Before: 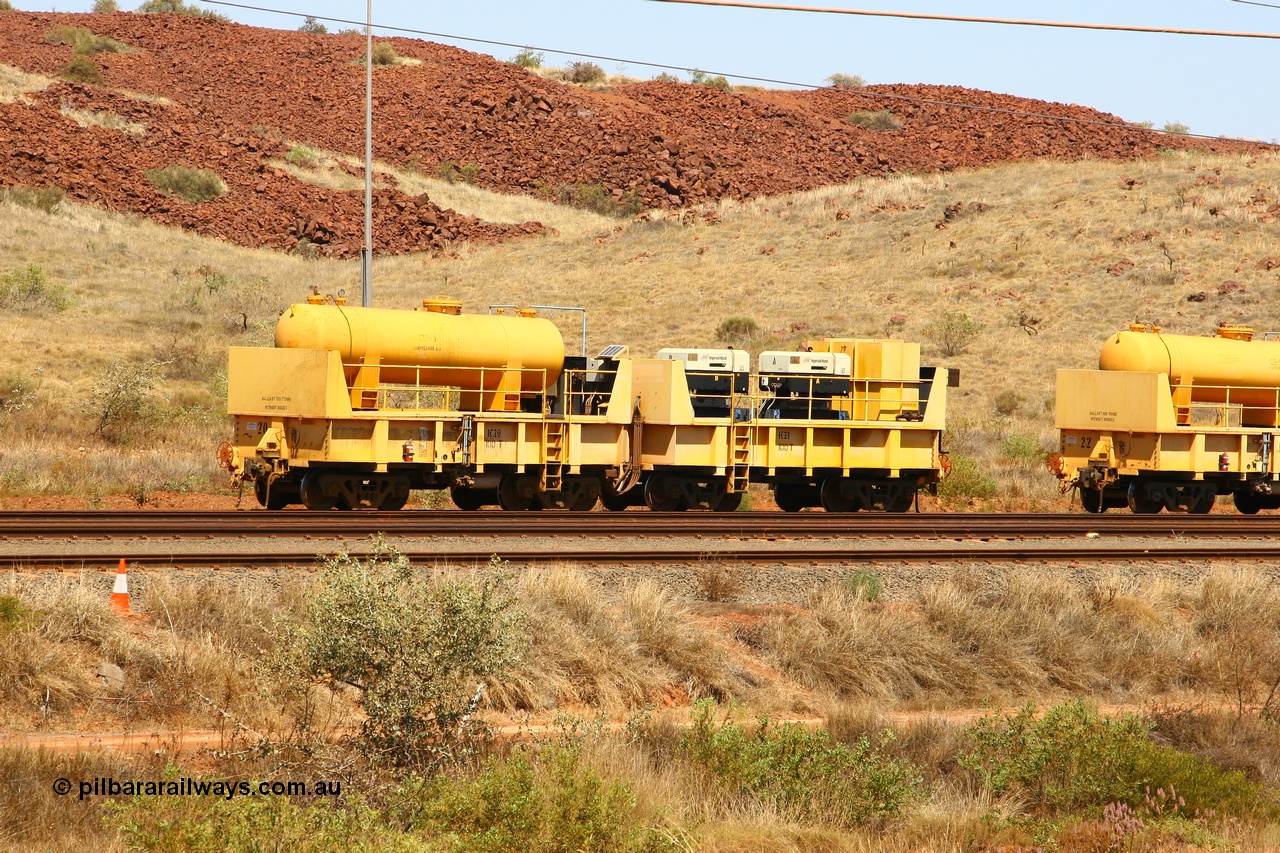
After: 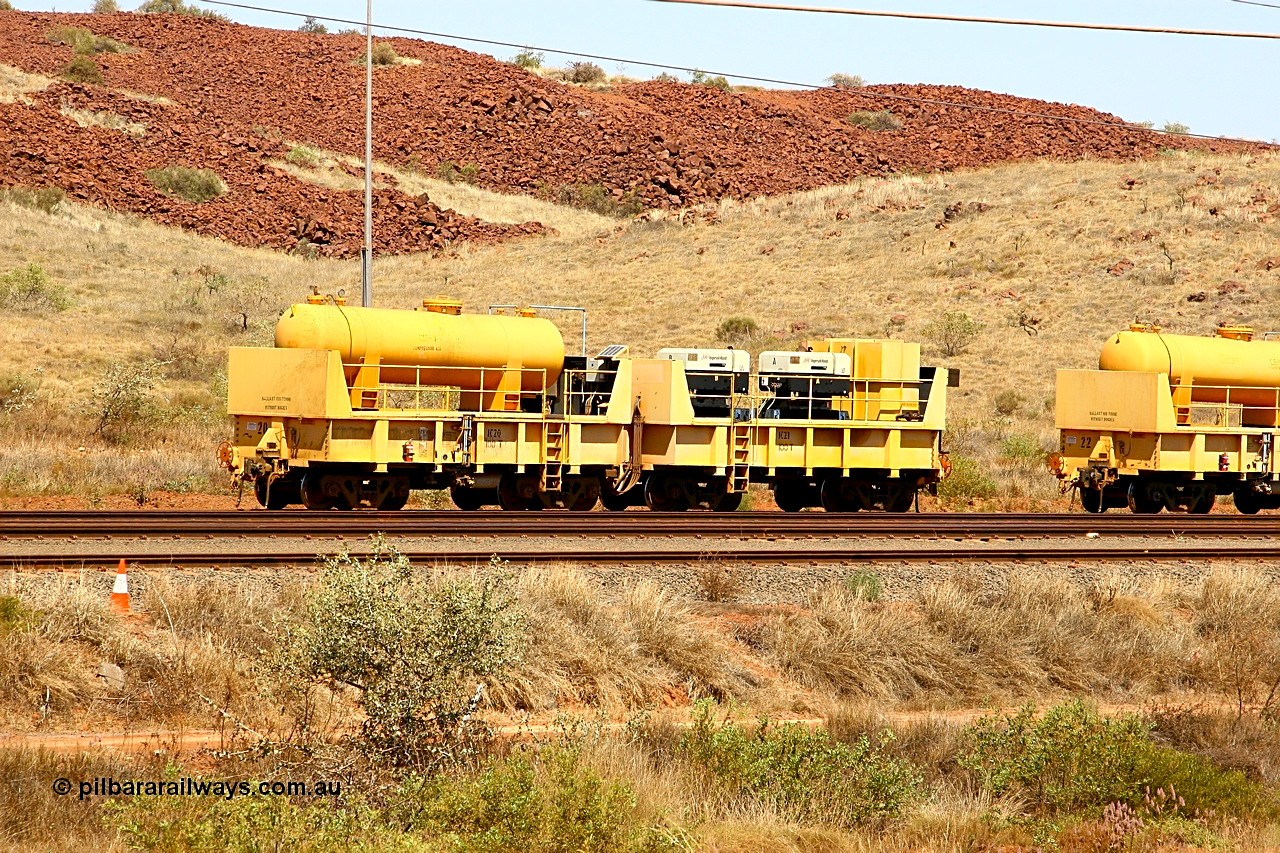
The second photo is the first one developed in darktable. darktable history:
sharpen: on, module defaults
exposure: black level correction 0.007, exposure 0.155 EV, compensate exposure bias true, compensate highlight preservation false
